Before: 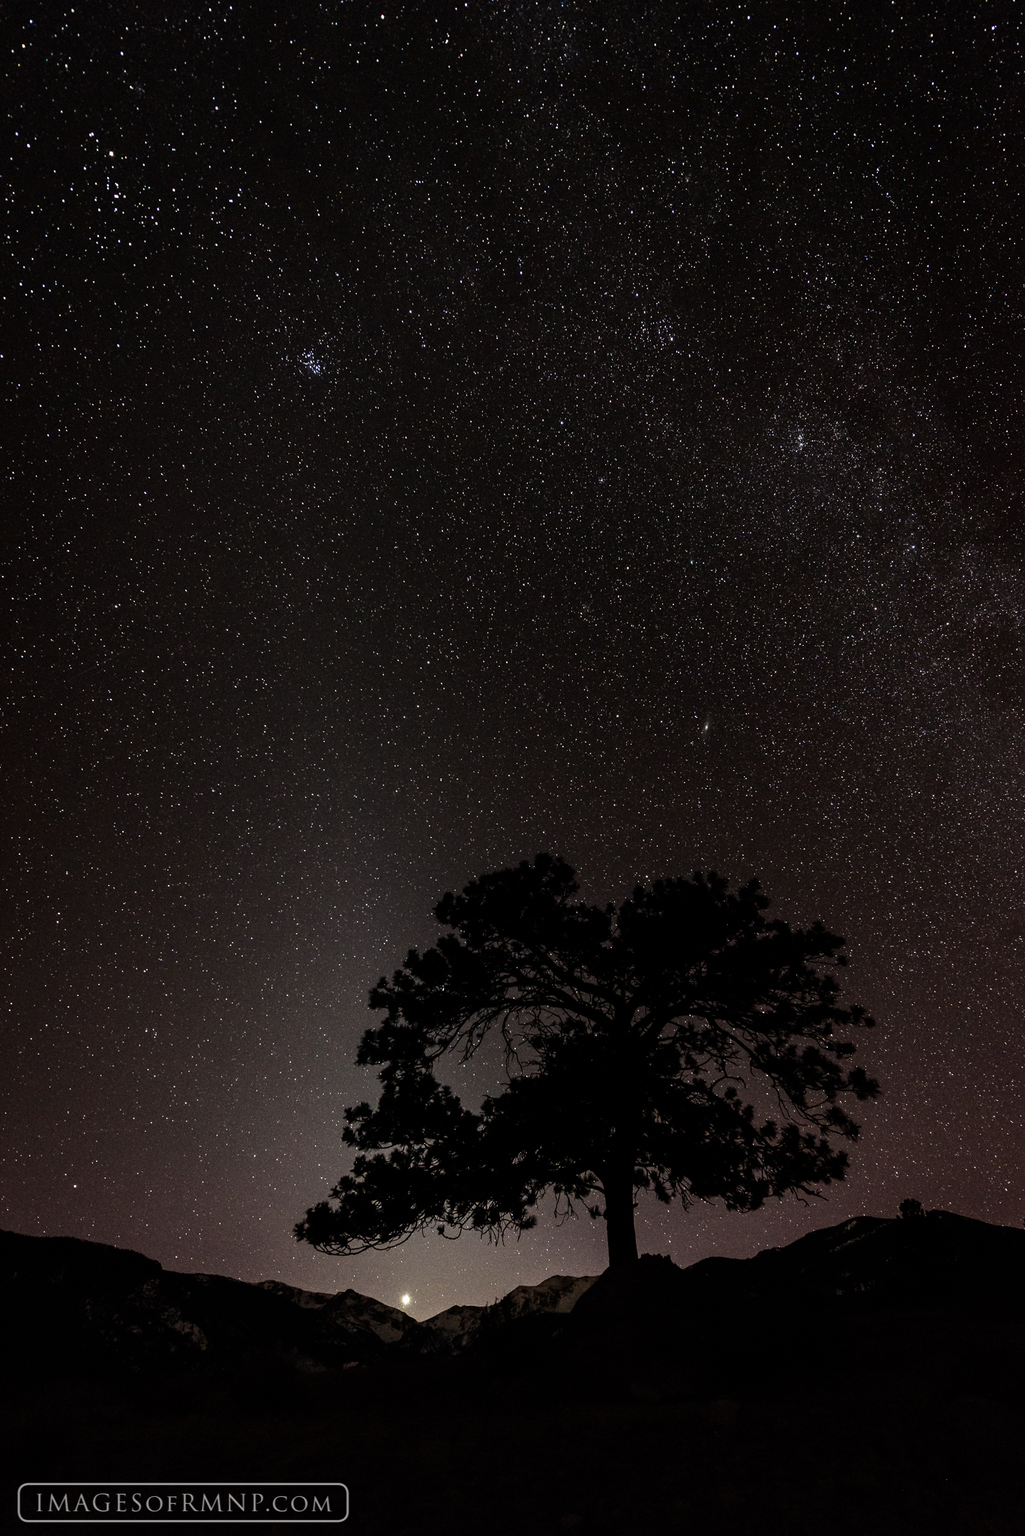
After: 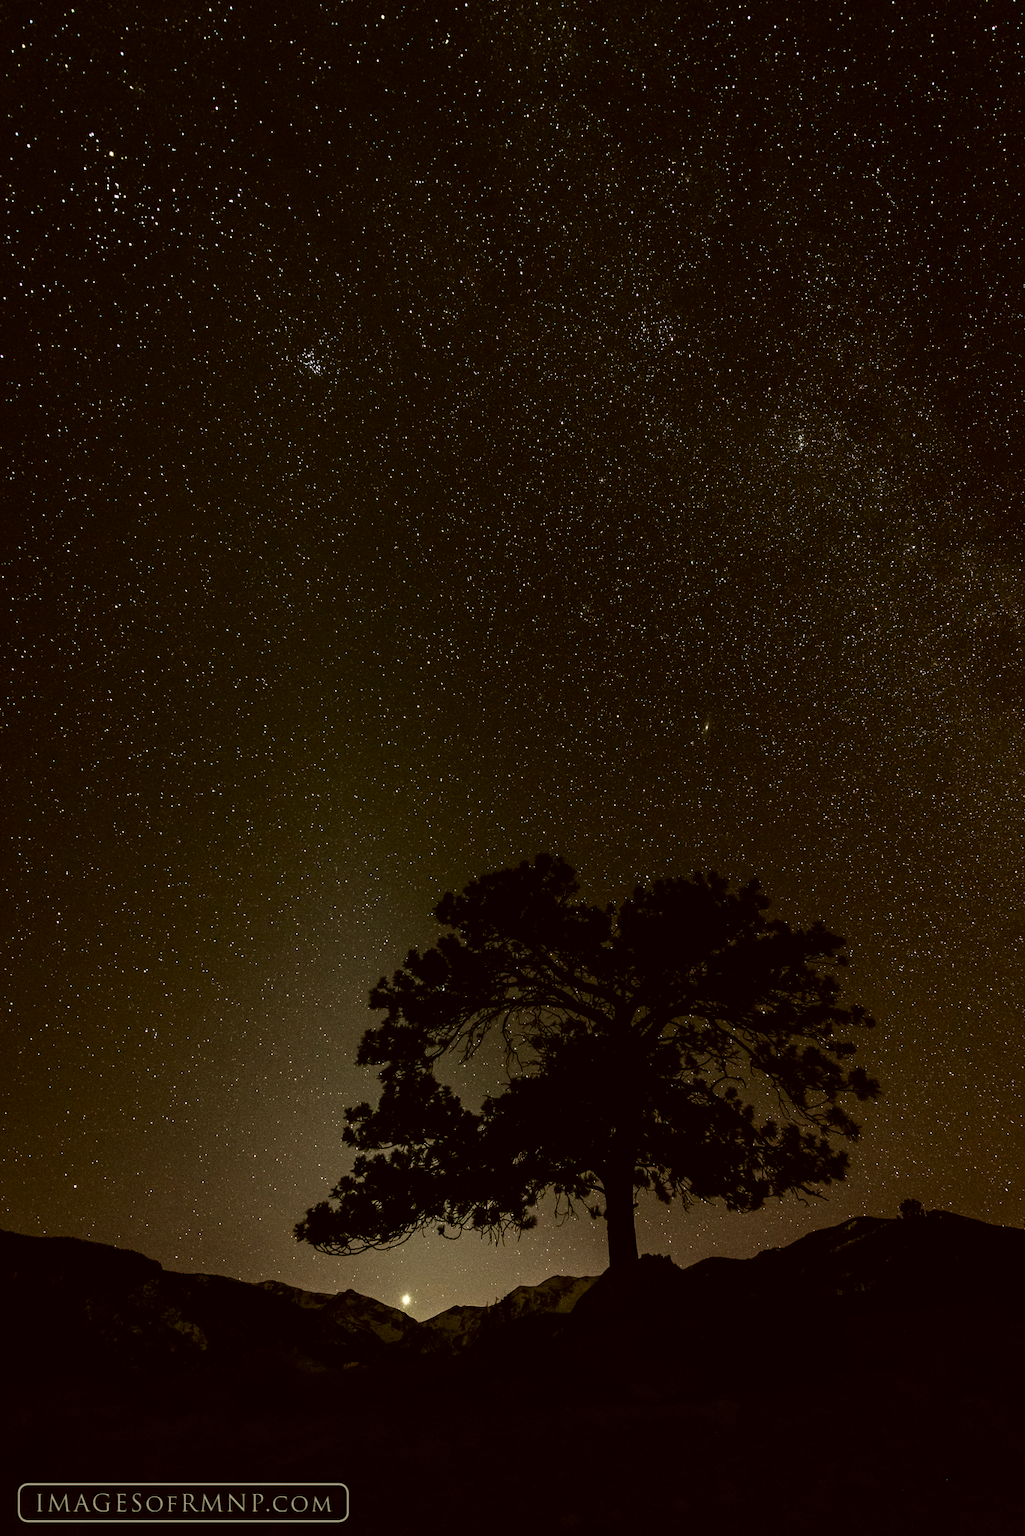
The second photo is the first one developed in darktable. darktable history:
color correction: highlights a* -1.43, highlights b* 10.12, shadows a* 0.395, shadows b* 19.35
white balance: emerald 1
